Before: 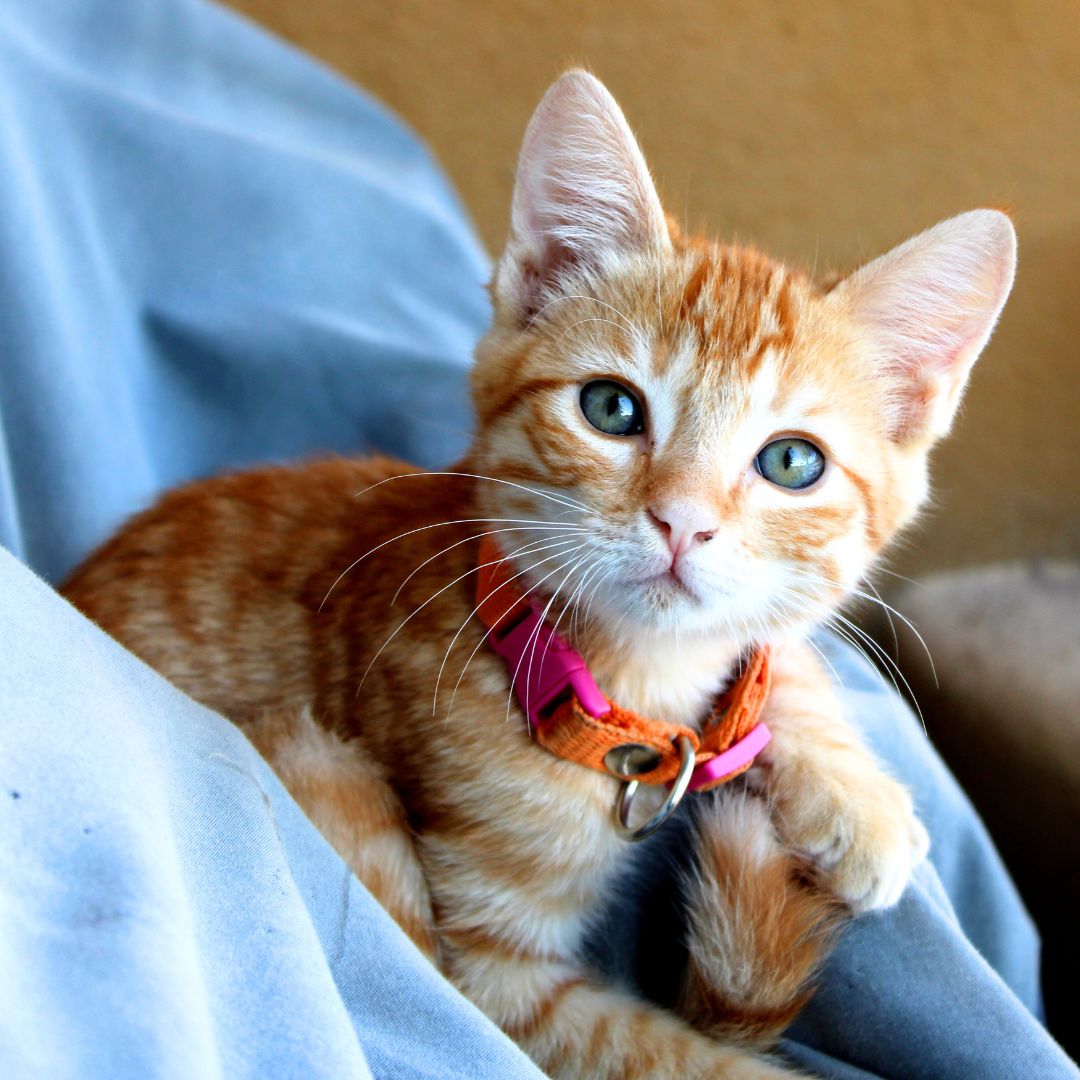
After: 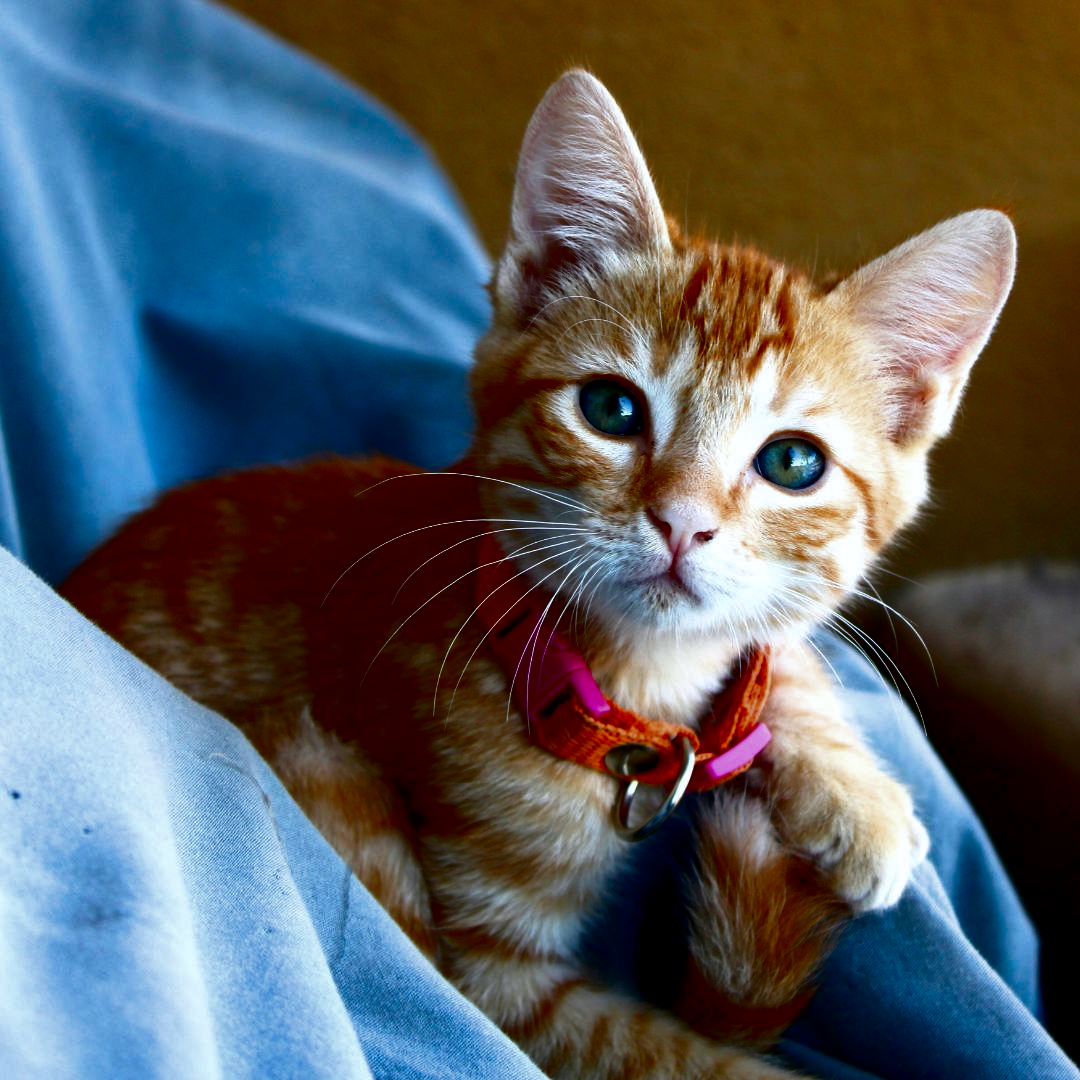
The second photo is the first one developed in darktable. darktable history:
contrast brightness saturation: contrast 0.09, brightness -0.59, saturation 0.17
white balance: red 0.988, blue 1.017
